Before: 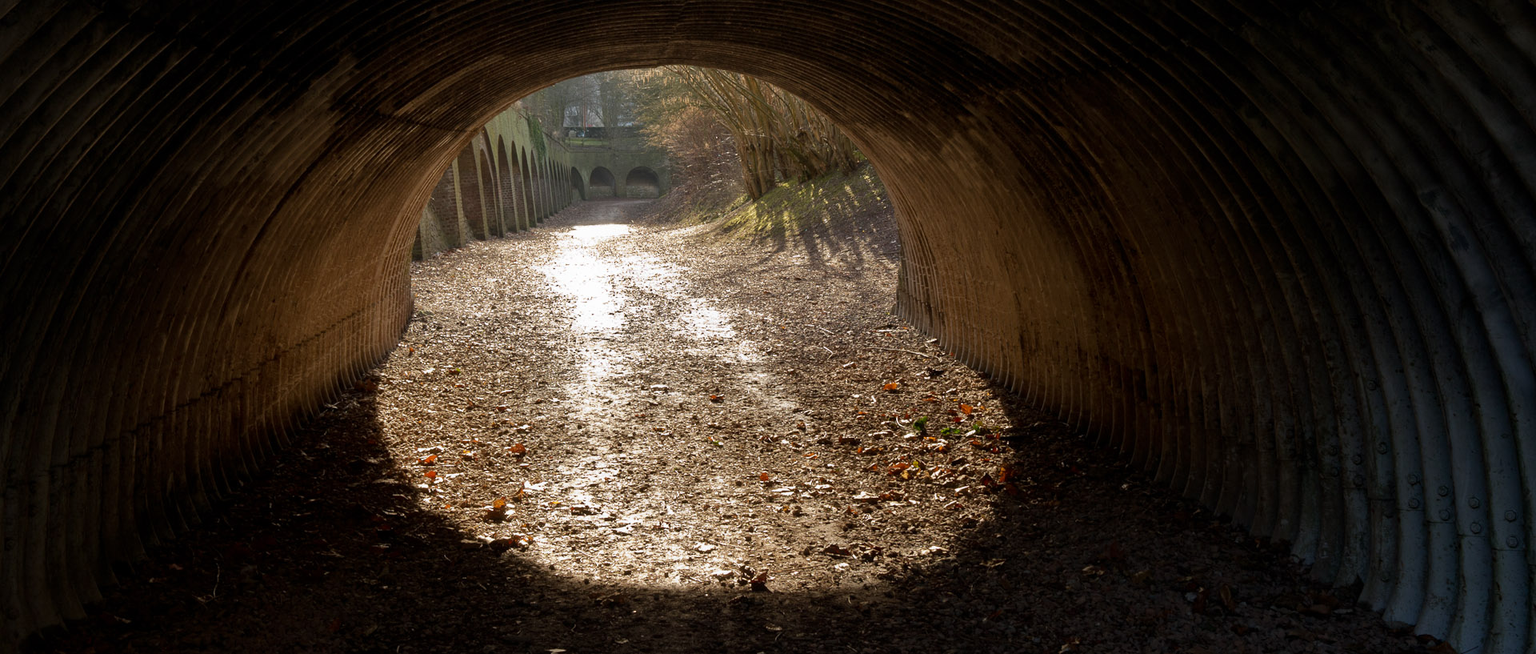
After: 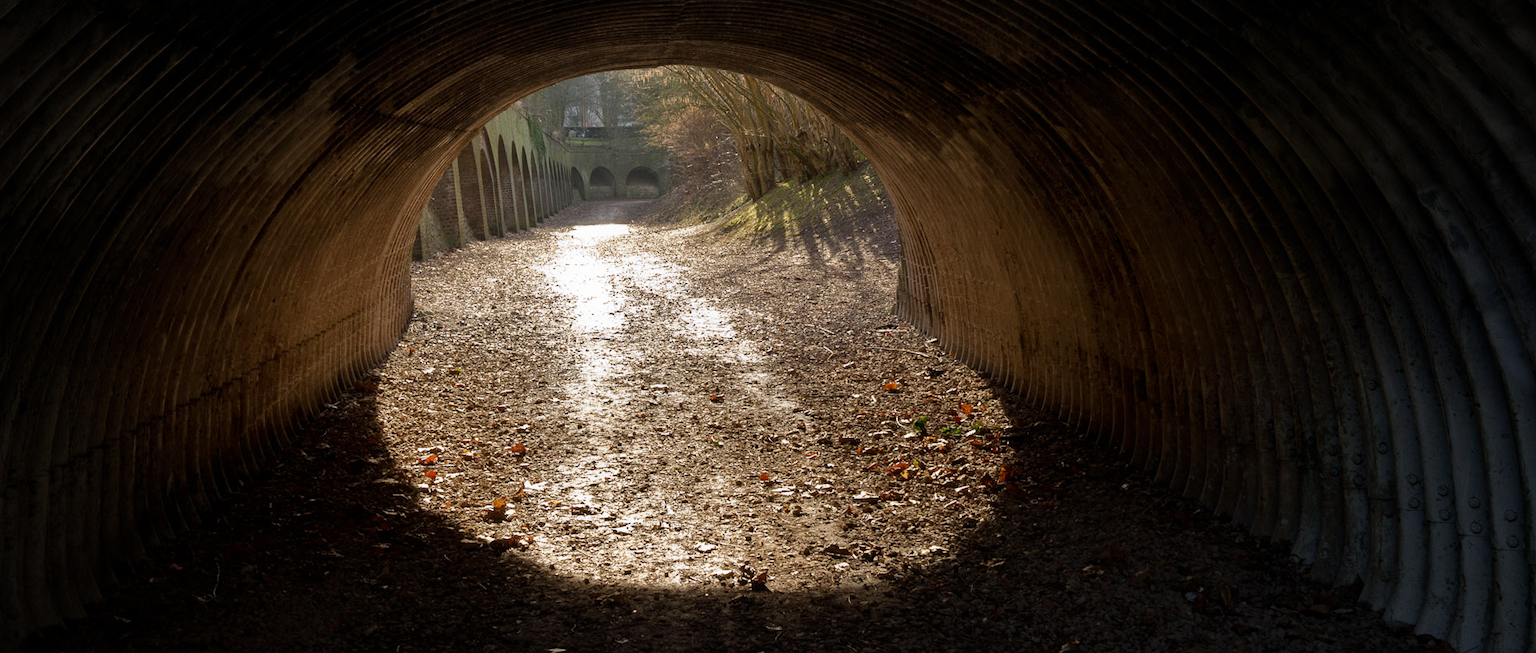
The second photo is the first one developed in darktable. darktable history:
vignetting: fall-off radius 70.33%, automatic ratio true, unbound false
